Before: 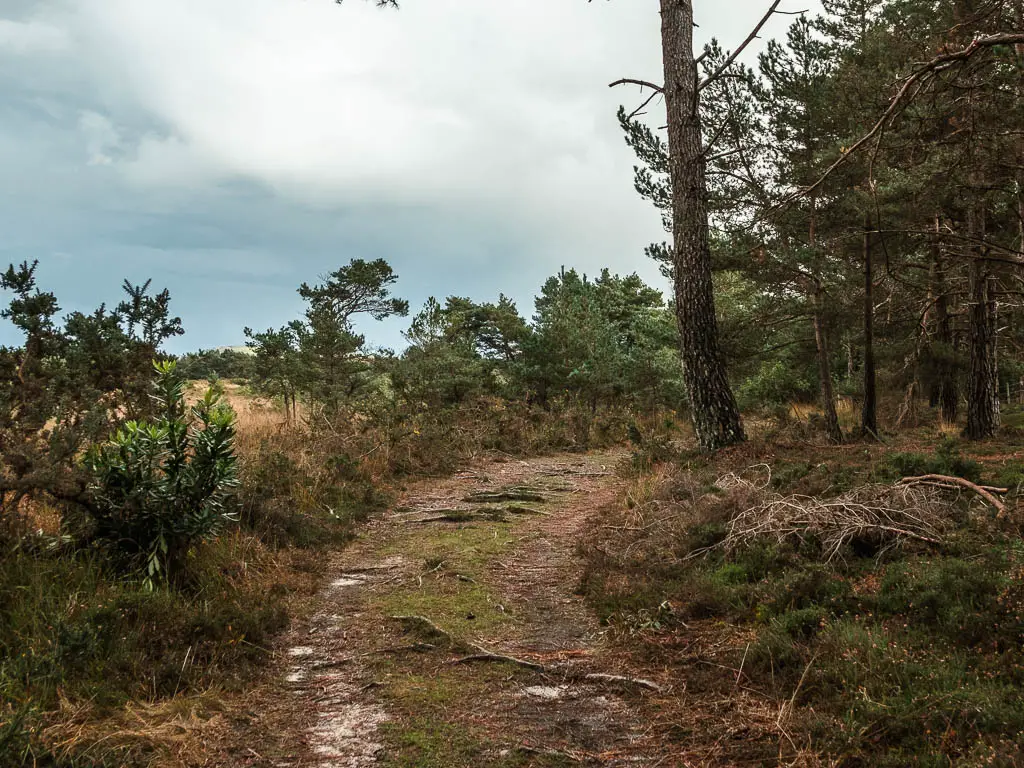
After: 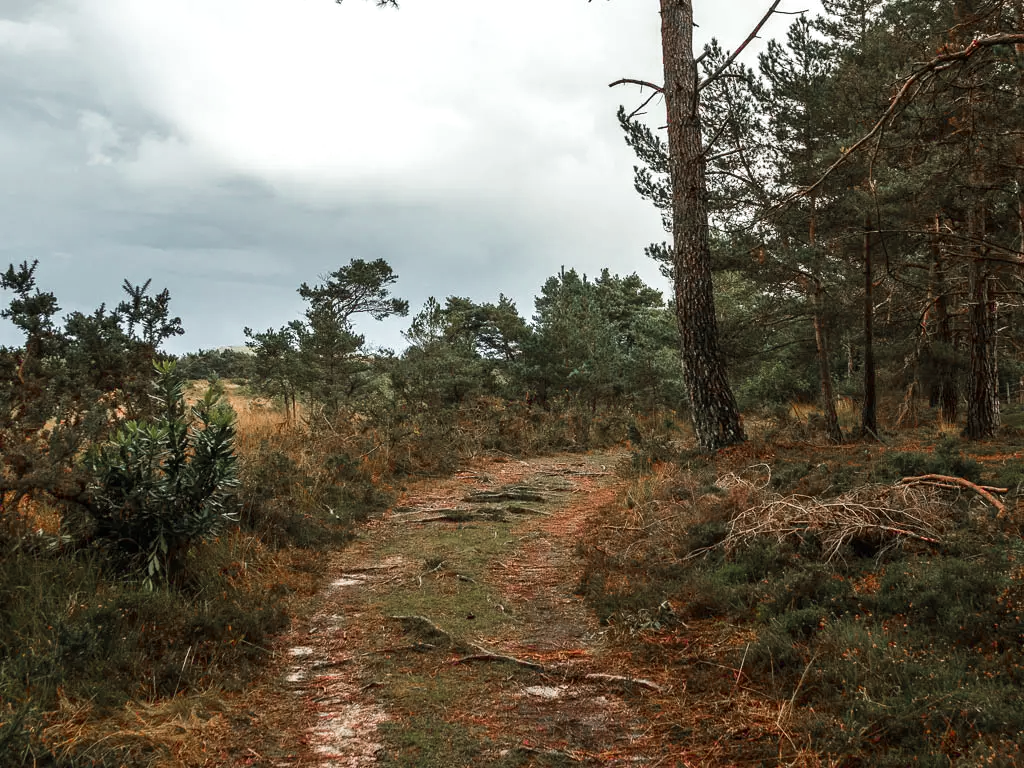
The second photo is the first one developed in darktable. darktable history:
velvia: on, module defaults
color zones: curves: ch0 [(0, 0.48) (0.209, 0.398) (0.305, 0.332) (0.429, 0.493) (0.571, 0.5) (0.714, 0.5) (0.857, 0.5) (1, 0.48)]; ch1 [(0, 0.736) (0.143, 0.625) (0.225, 0.371) (0.429, 0.256) (0.571, 0.241) (0.714, 0.213) (0.857, 0.48) (1, 0.736)]; ch2 [(0, 0.448) (0.143, 0.498) (0.286, 0.5) (0.429, 0.5) (0.571, 0.5) (0.714, 0.5) (0.857, 0.5) (1, 0.448)]
levels: levels [0, 0.476, 0.951]
